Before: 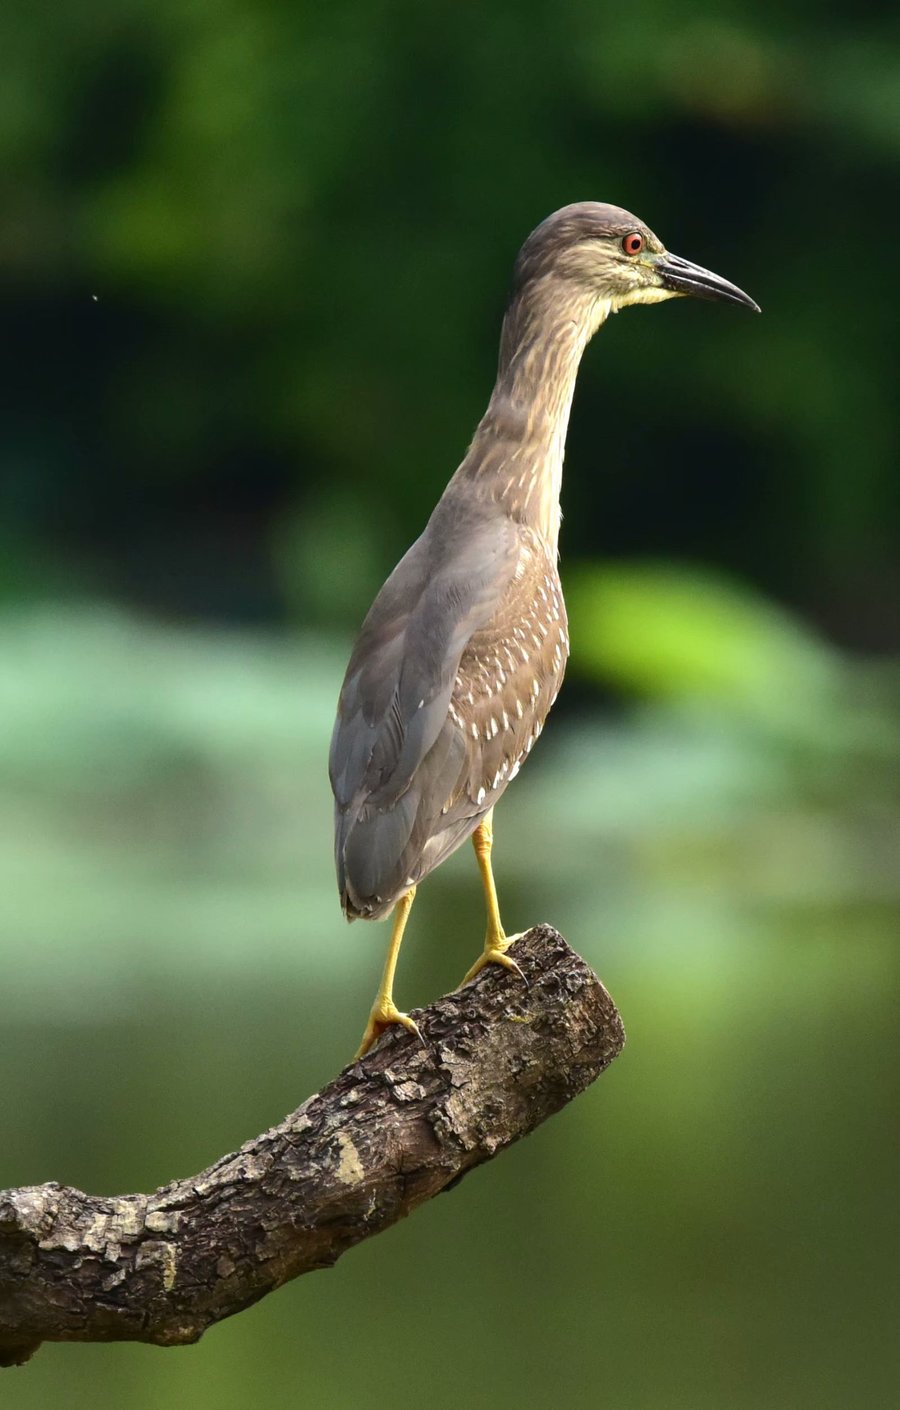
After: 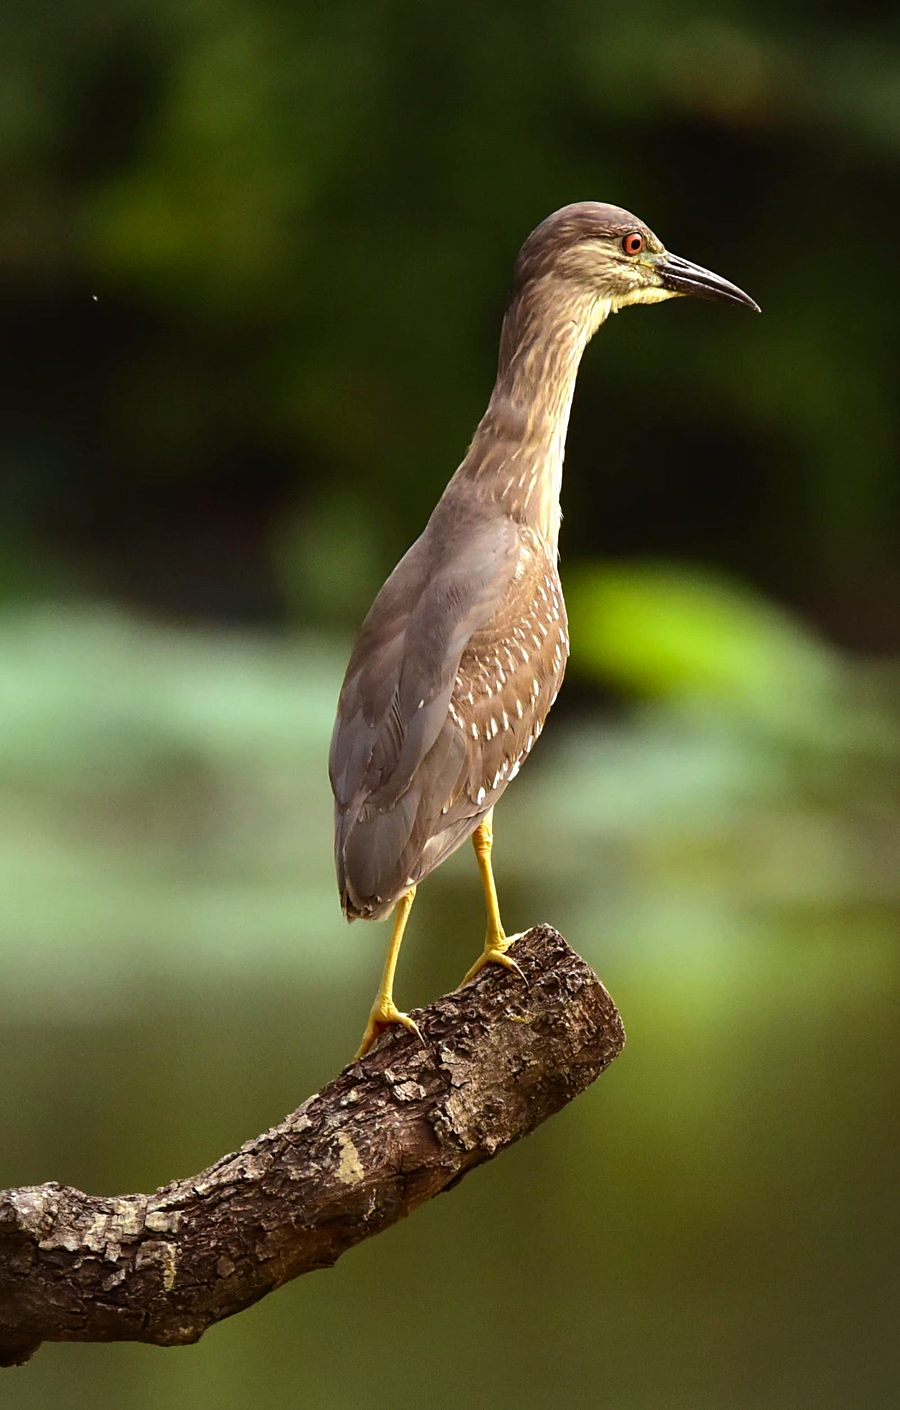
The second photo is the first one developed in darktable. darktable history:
rgb levels: mode RGB, independent channels, levels [[0, 0.5, 1], [0, 0.521, 1], [0, 0.536, 1]]
vignetting: fall-off radius 81.94%
sharpen: radius 1.864, amount 0.398, threshold 1.271
